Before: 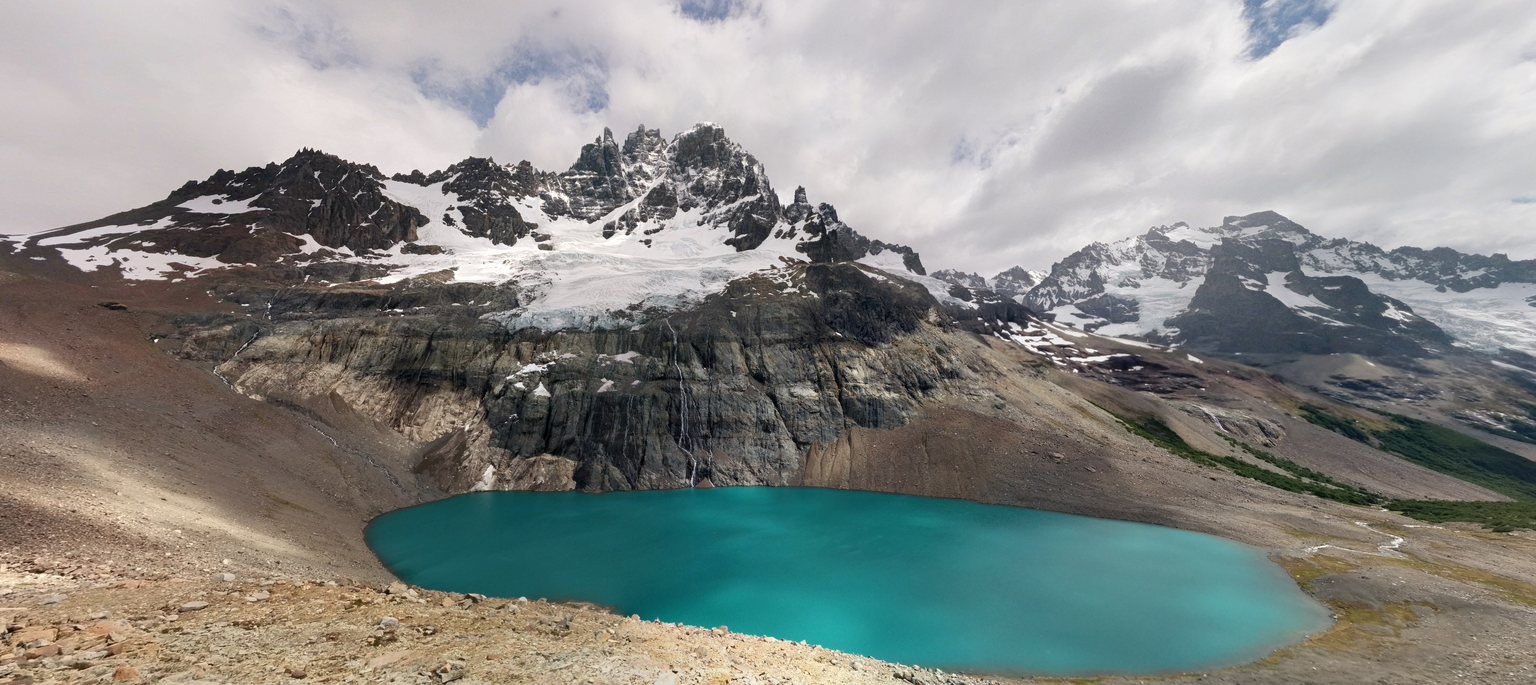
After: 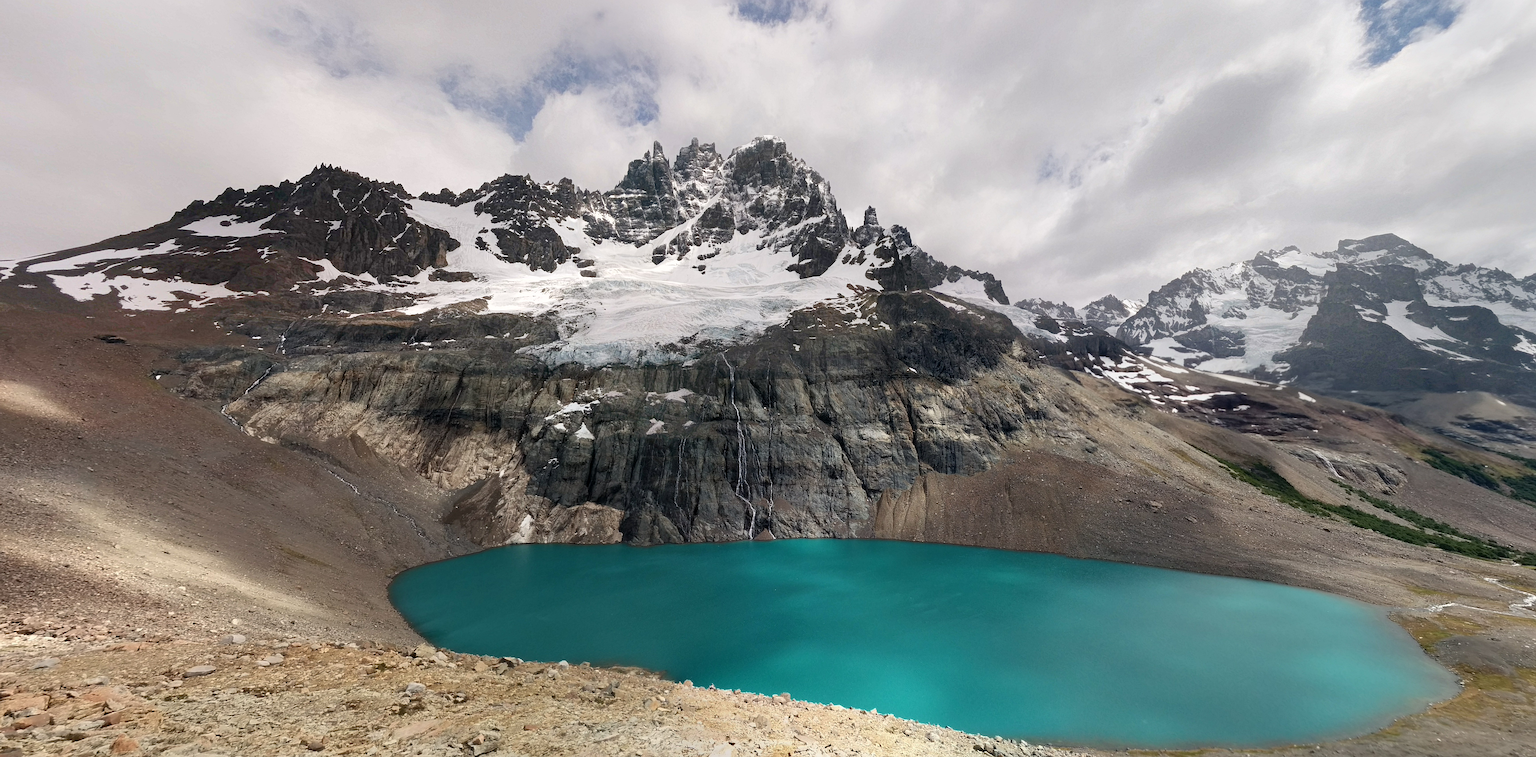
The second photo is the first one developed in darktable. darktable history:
sharpen: radius 2.183, amount 0.381, threshold 0.14
crop and rotate: left 0.881%, right 8.683%
